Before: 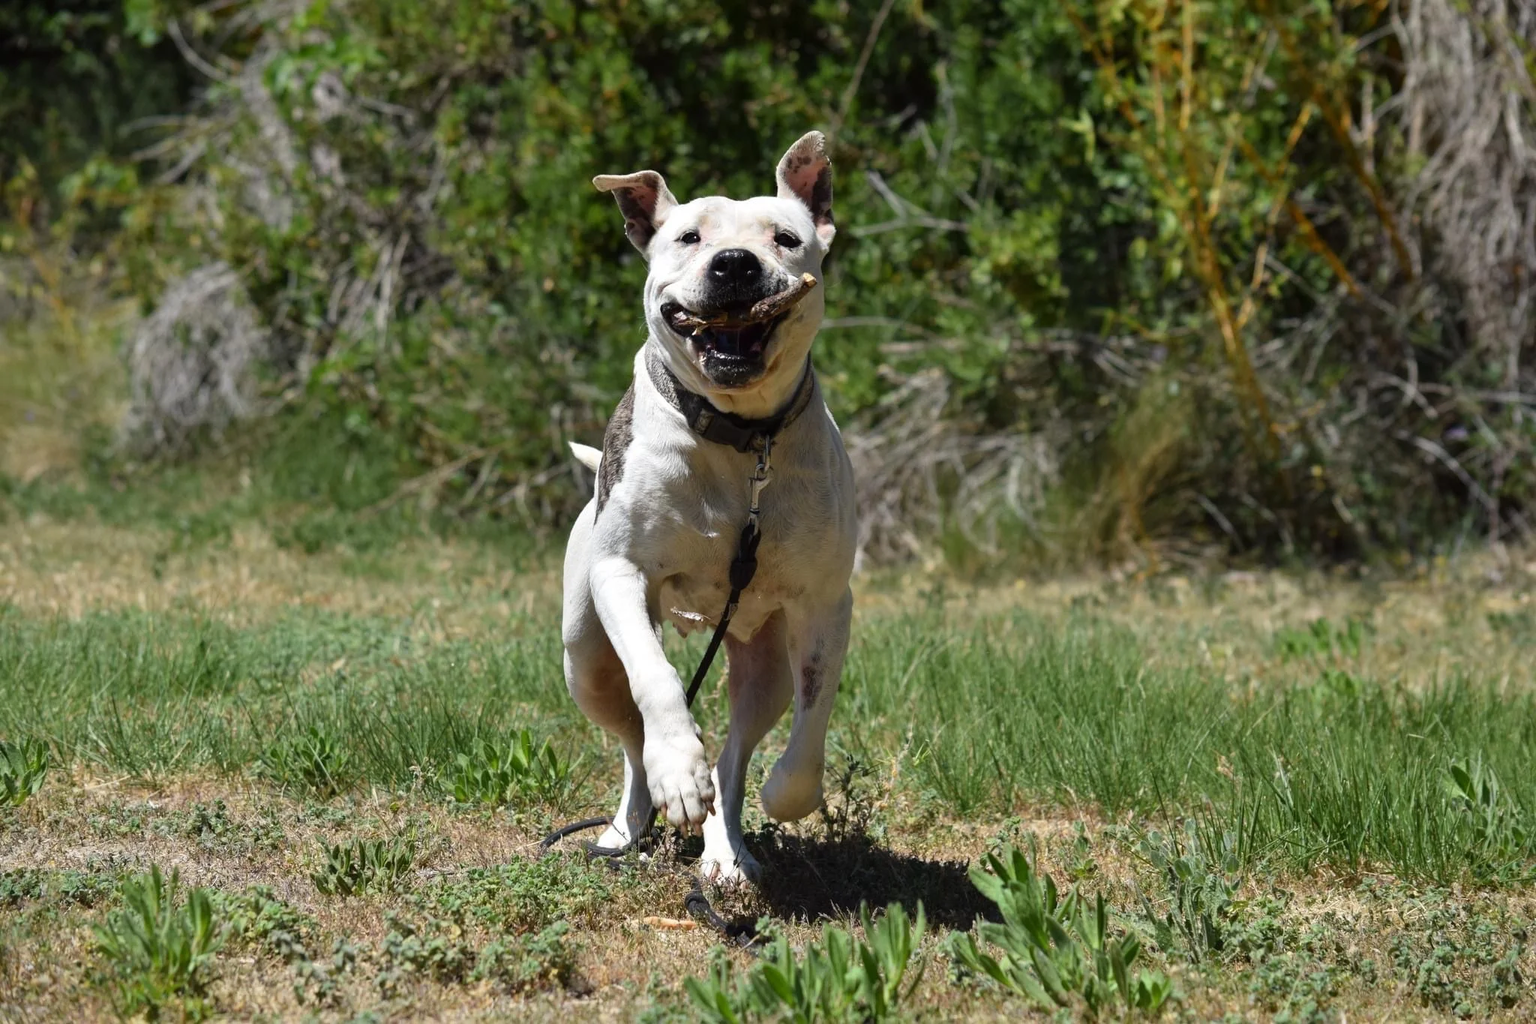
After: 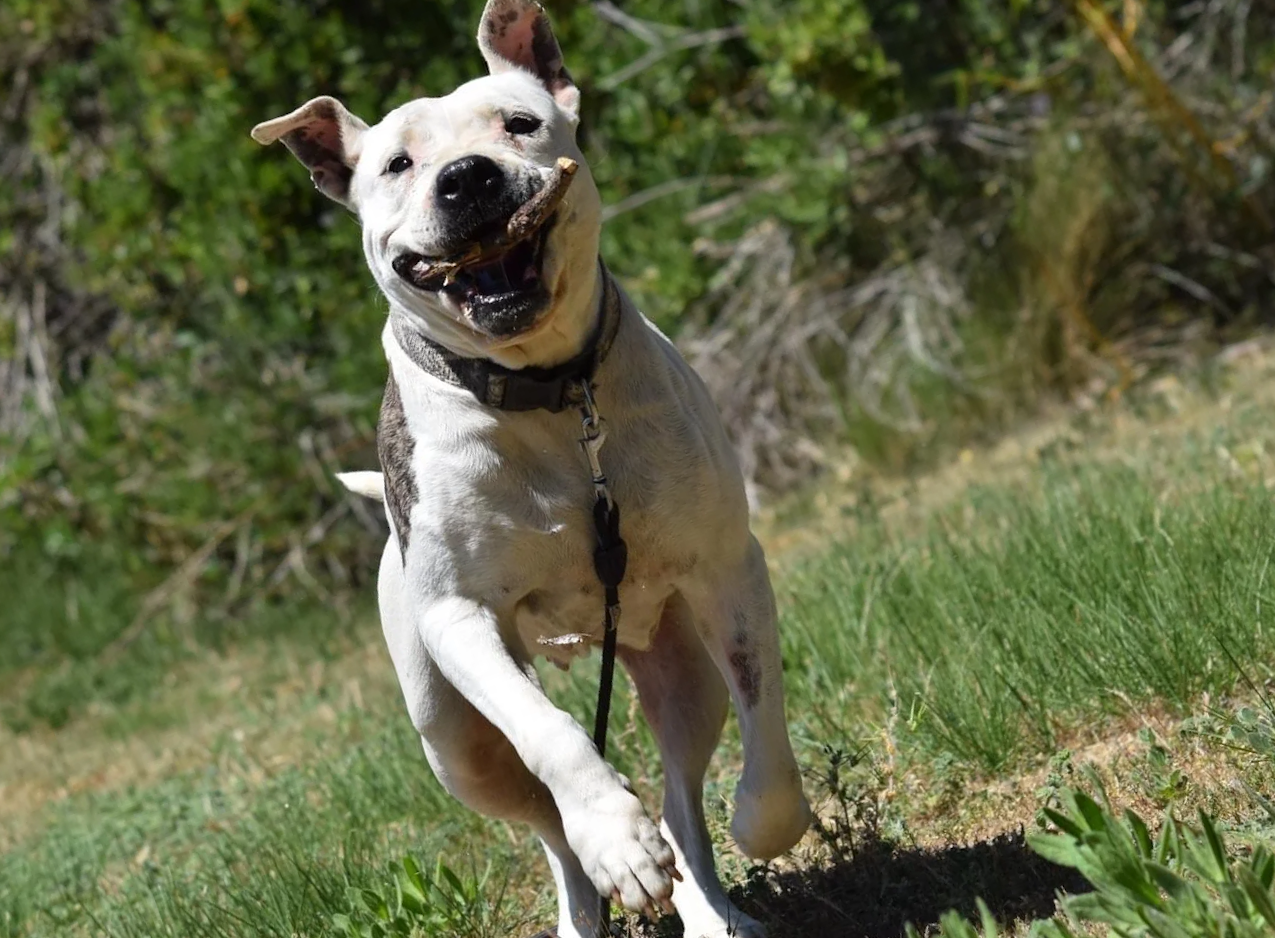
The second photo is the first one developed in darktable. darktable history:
crop and rotate: angle 19.17°, left 6.745%, right 3.754%, bottom 1.145%
